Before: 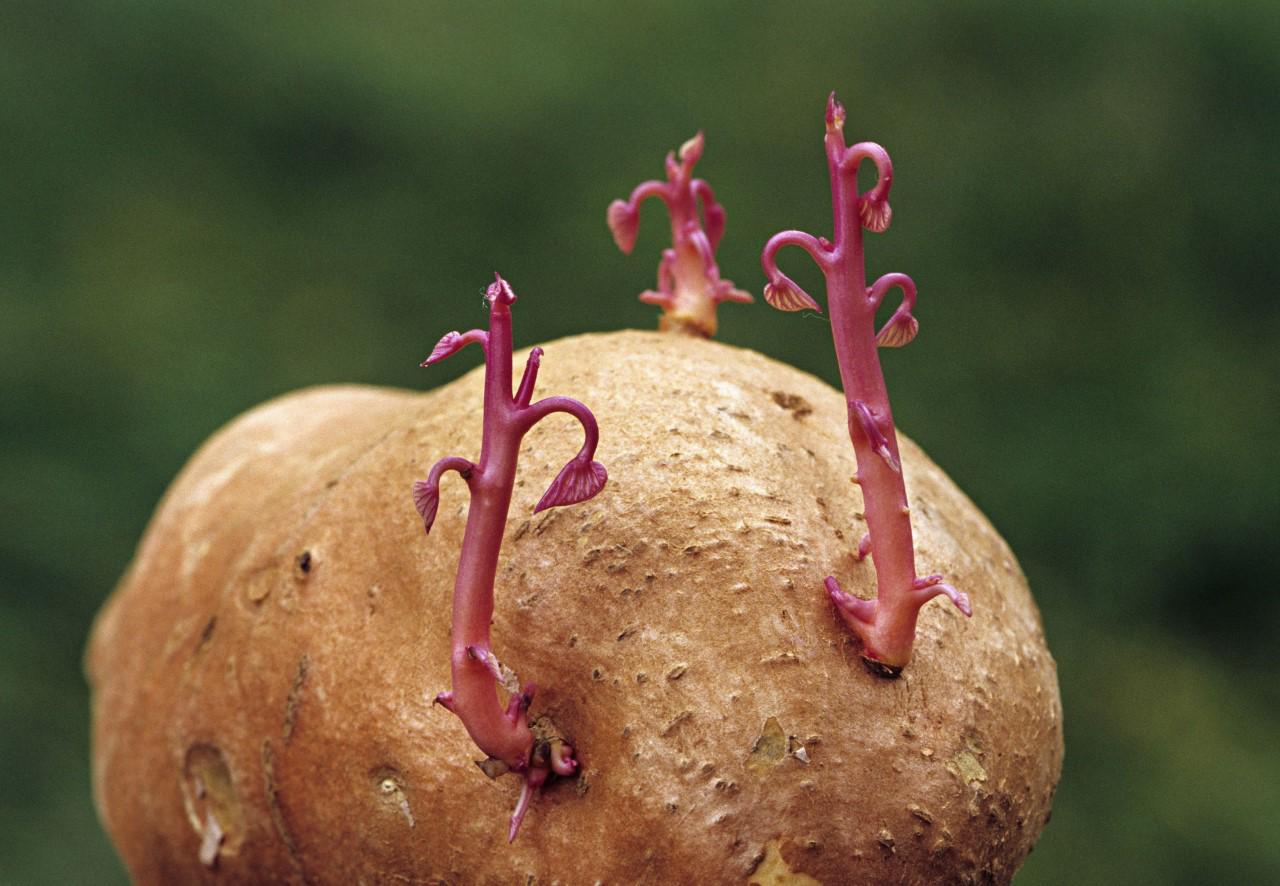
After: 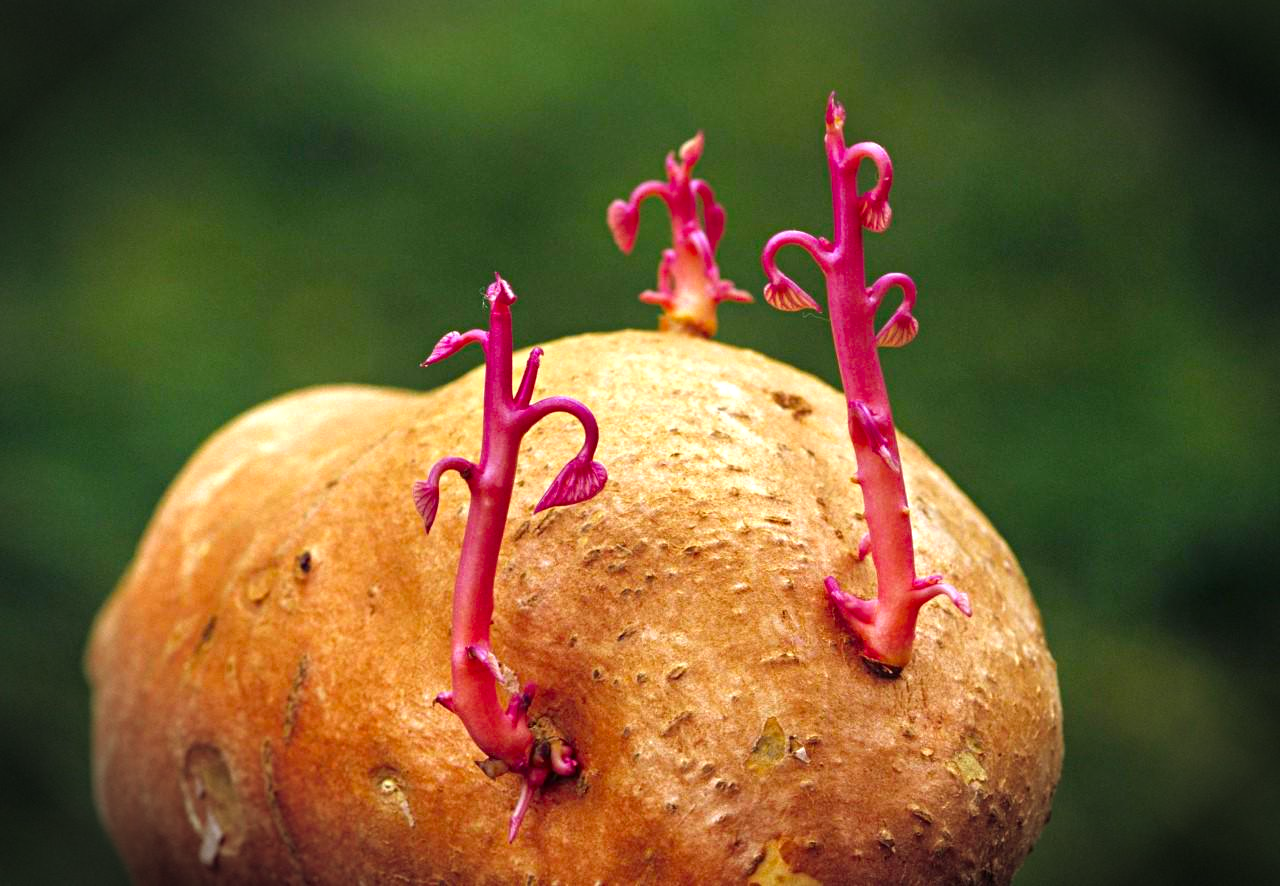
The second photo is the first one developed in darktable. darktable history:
tone equalizer: edges refinement/feathering 500, mask exposure compensation -1.57 EV, preserve details no
exposure: exposure 0.406 EV, compensate highlight preservation false
vignetting: fall-off start 90.17%, fall-off radius 38.97%, brightness -0.817, width/height ratio 1.221, shape 1.3
contrast brightness saturation: saturation 0.513
